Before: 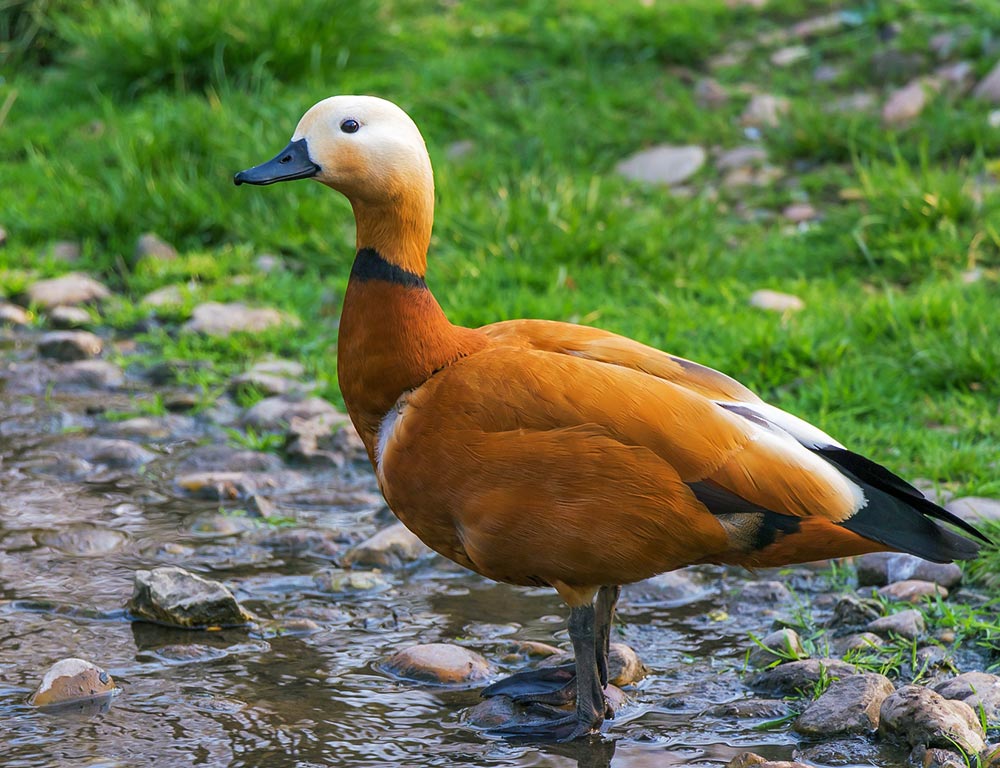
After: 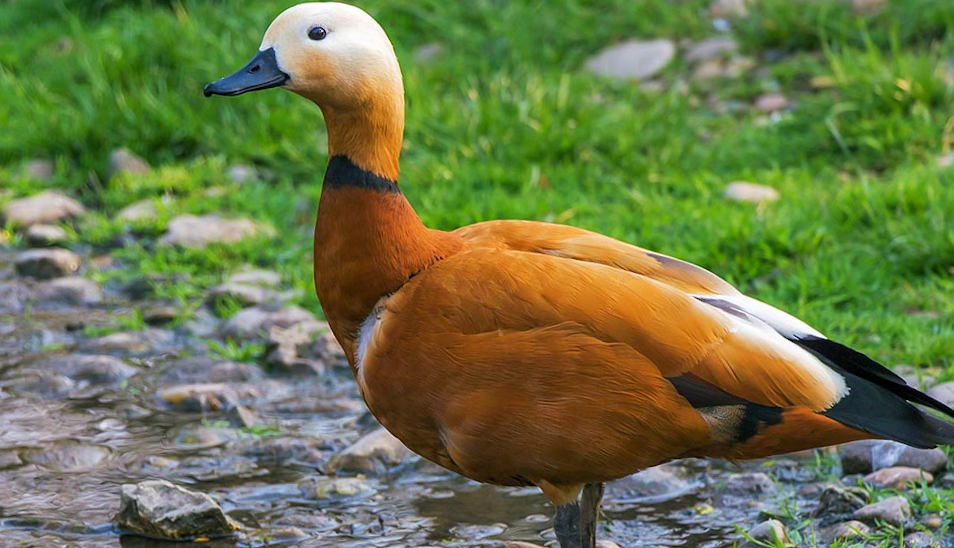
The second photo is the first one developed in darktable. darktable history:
crop: top 11.038%, bottom 13.962%
rotate and perspective: rotation -2.12°, lens shift (vertical) 0.009, lens shift (horizontal) -0.008, automatic cropping original format, crop left 0.036, crop right 0.964, crop top 0.05, crop bottom 0.959
